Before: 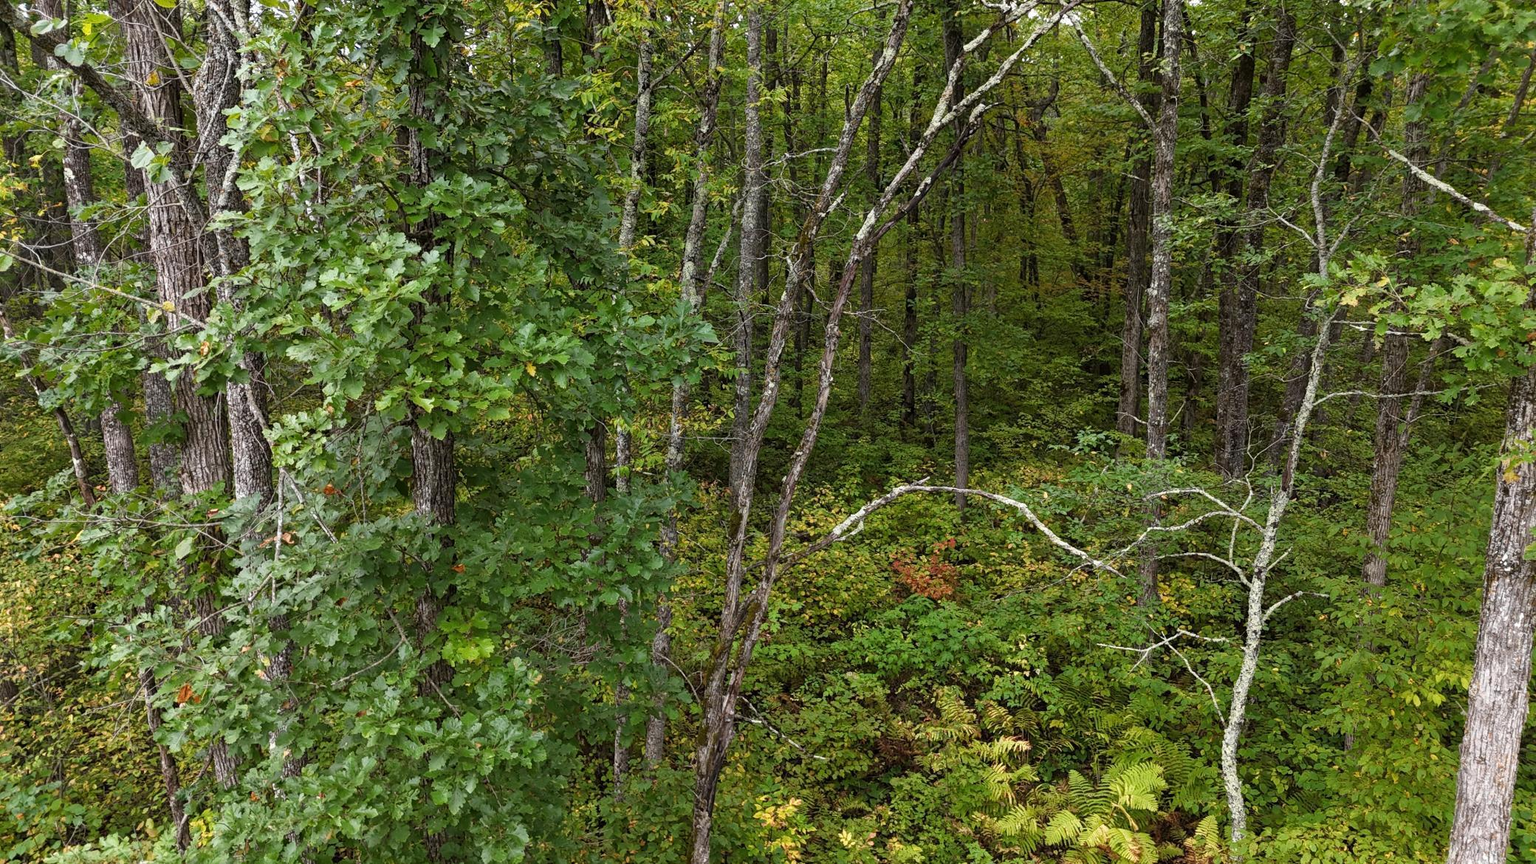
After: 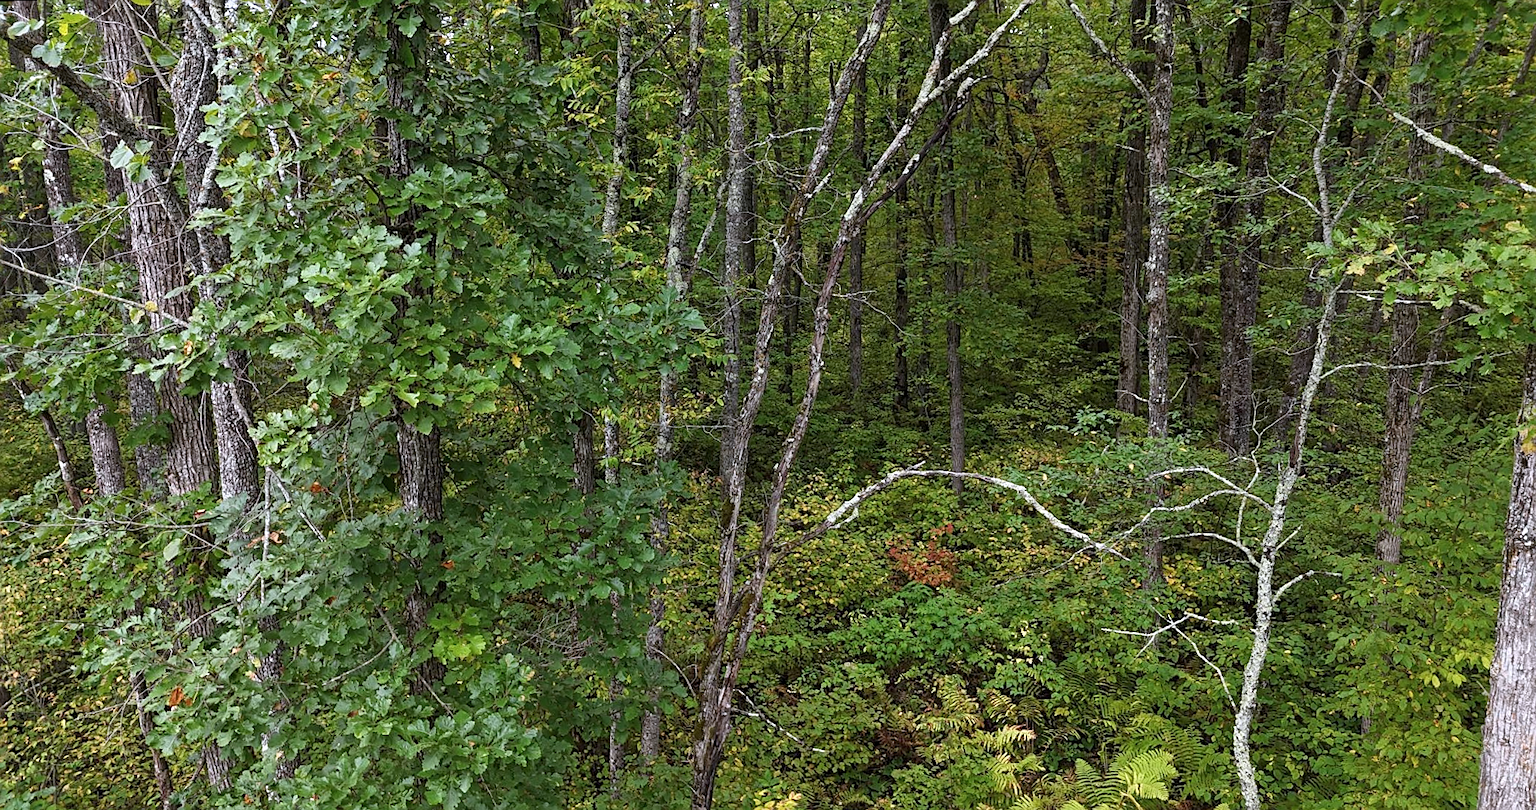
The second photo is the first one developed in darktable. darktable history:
color calibration: illuminant as shot in camera, x 0.358, y 0.373, temperature 4628.91 K
sharpen: on, module defaults
crop: top 0.448%, right 0.264%, bottom 5.045%
rotate and perspective: rotation -1.32°, lens shift (horizontal) -0.031, crop left 0.015, crop right 0.985, crop top 0.047, crop bottom 0.982
